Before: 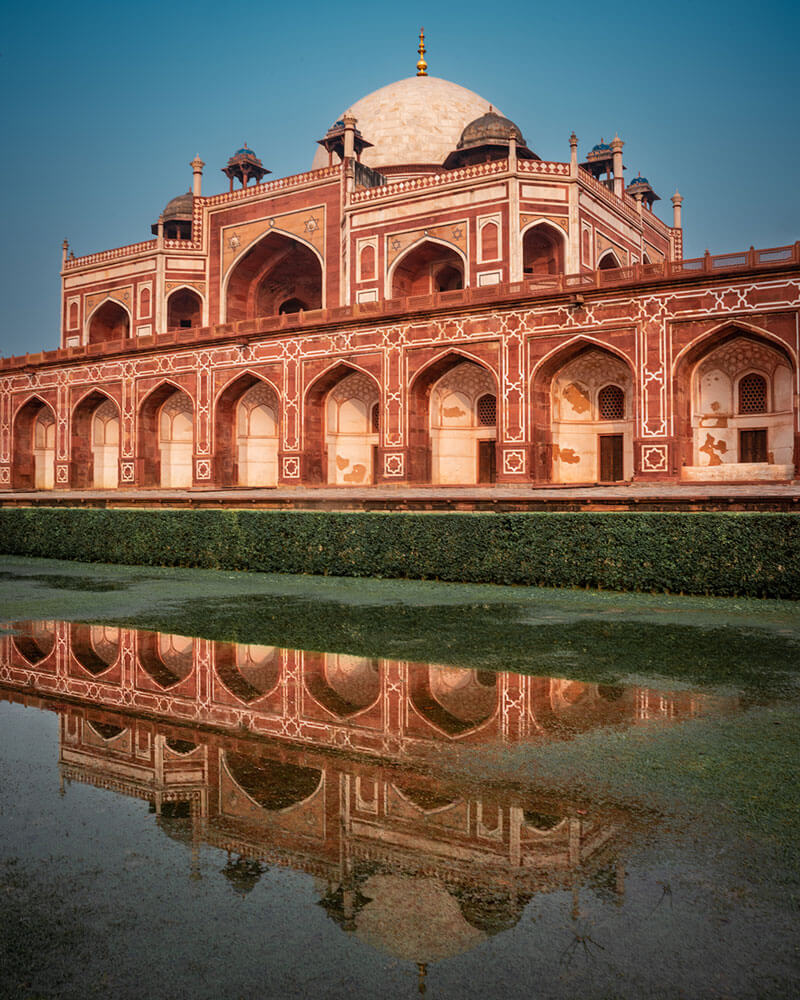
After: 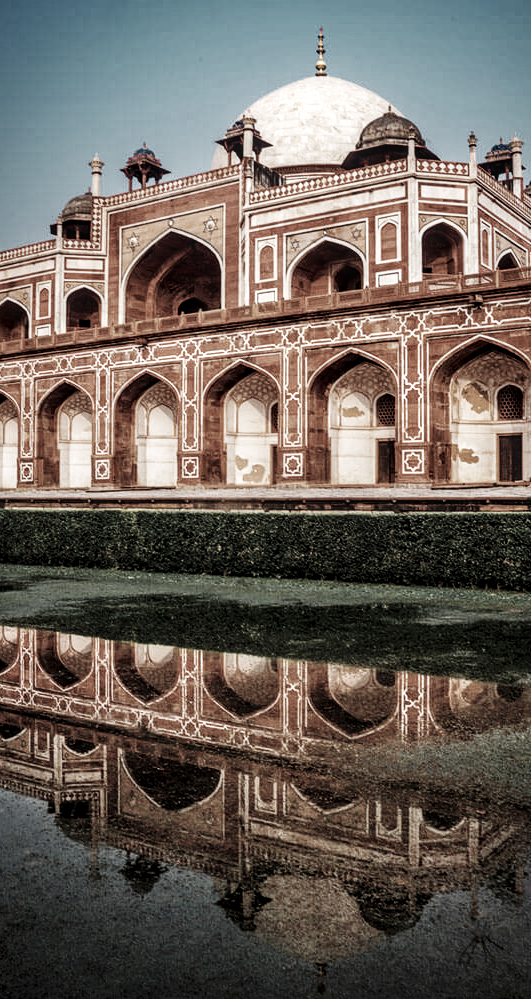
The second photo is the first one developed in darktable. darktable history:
color balance rgb: perceptual saturation grading › global saturation 20%, perceptual saturation grading › highlights -25.711%, perceptual saturation grading › shadows 49.615%, perceptual brilliance grading › global brilliance 14.718%, perceptual brilliance grading › shadows -34.608%
base curve: curves: ch0 [(0, 0) (0.036, 0.025) (0.121, 0.166) (0.206, 0.329) (0.605, 0.79) (1, 1)], preserve colors none
exposure: black level correction 0.009, exposure -0.161 EV, compensate exposure bias true, compensate highlight preservation false
crop and rotate: left 12.642%, right 20.889%
local contrast: on, module defaults
color zones: curves: ch0 [(0, 0.6) (0.129, 0.508) (0.193, 0.483) (0.429, 0.5) (0.571, 0.5) (0.714, 0.5) (0.857, 0.5) (1, 0.6)]; ch1 [(0, 0.481) (0.112, 0.245) (0.213, 0.223) (0.429, 0.233) (0.571, 0.231) (0.683, 0.242) (0.857, 0.296) (1, 0.481)], mix 32.51%
